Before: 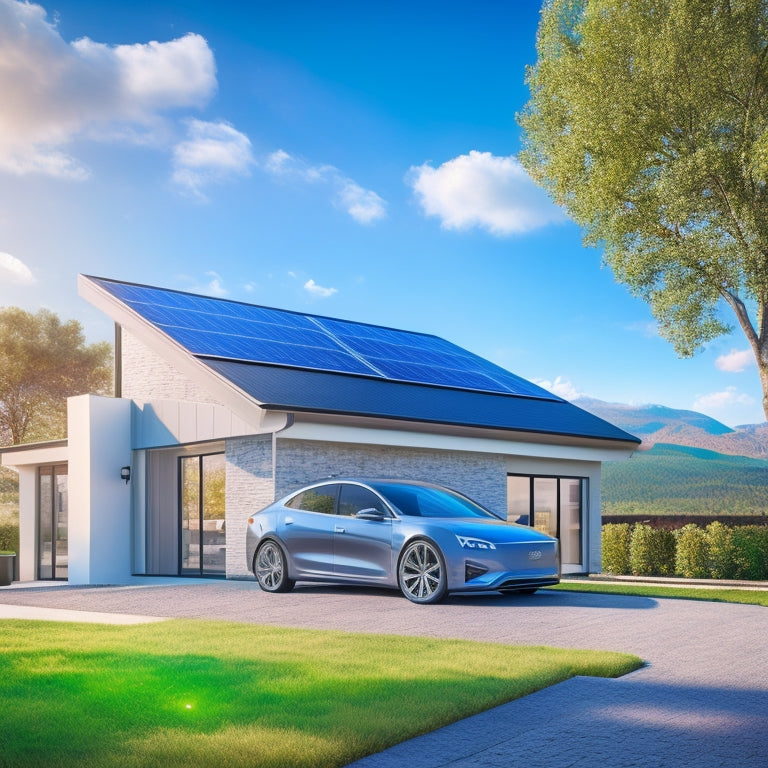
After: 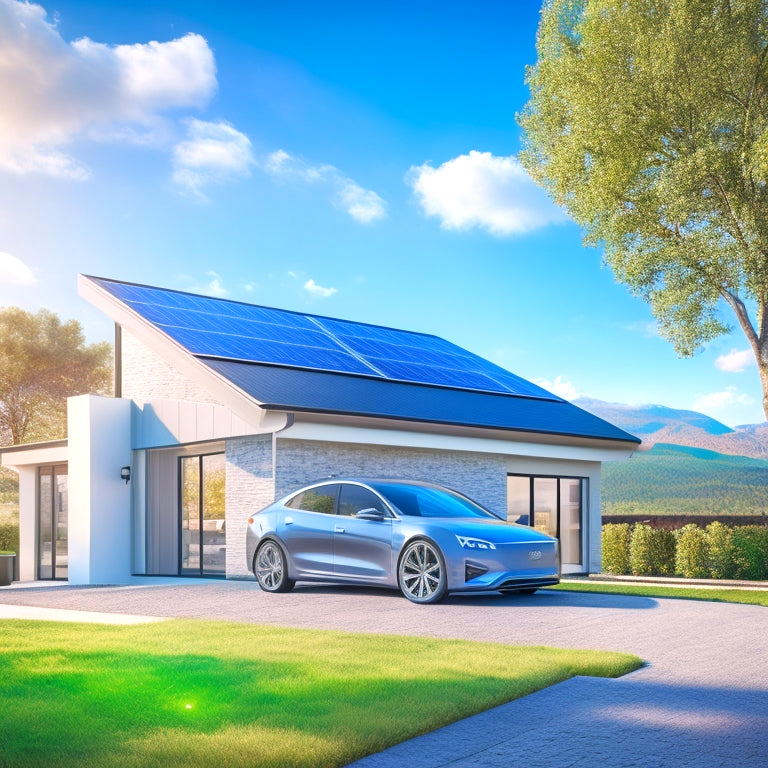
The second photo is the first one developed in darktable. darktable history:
exposure: exposure 0.3 EV, compensate highlight preservation false
levels: levels [0, 0.478, 1]
